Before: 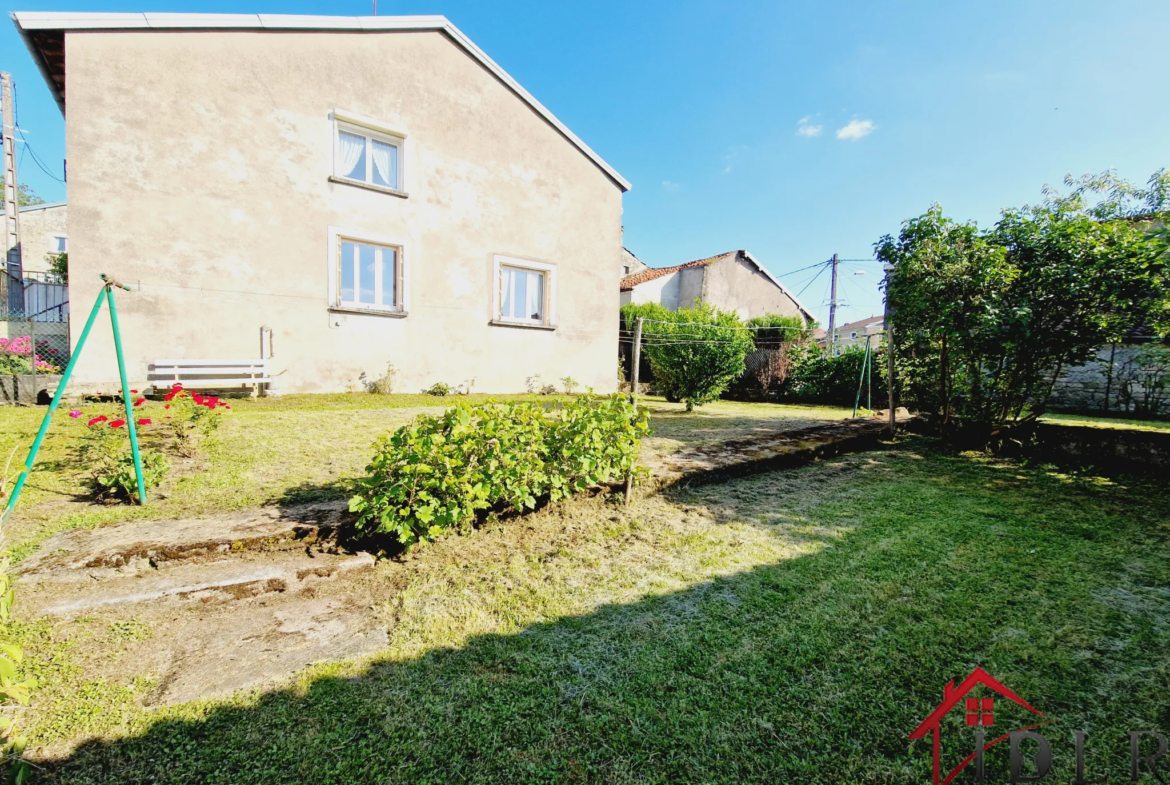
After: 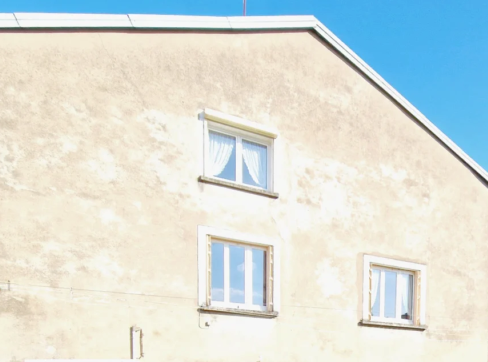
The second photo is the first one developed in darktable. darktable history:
exposure: black level correction 0, exposure 0.5 EV, compensate highlight preservation false
crop and rotate: left 11.128%, top 0.116%, right 47.08%, bottom 53.694%
tone equalizer: -8 EV 0.221 EV, -7 EV 0.401 EV, -6 EV 0.405 EV, -5 EV 0.284 EV, -3 EV -0.281 EV, -2 EV -0.409 EV, -1 EV -0.434 EV, +0 EV -0.225 EV, edges refinement/feathering 500, mask exposure compensation -1.57 EV, preserve details no
